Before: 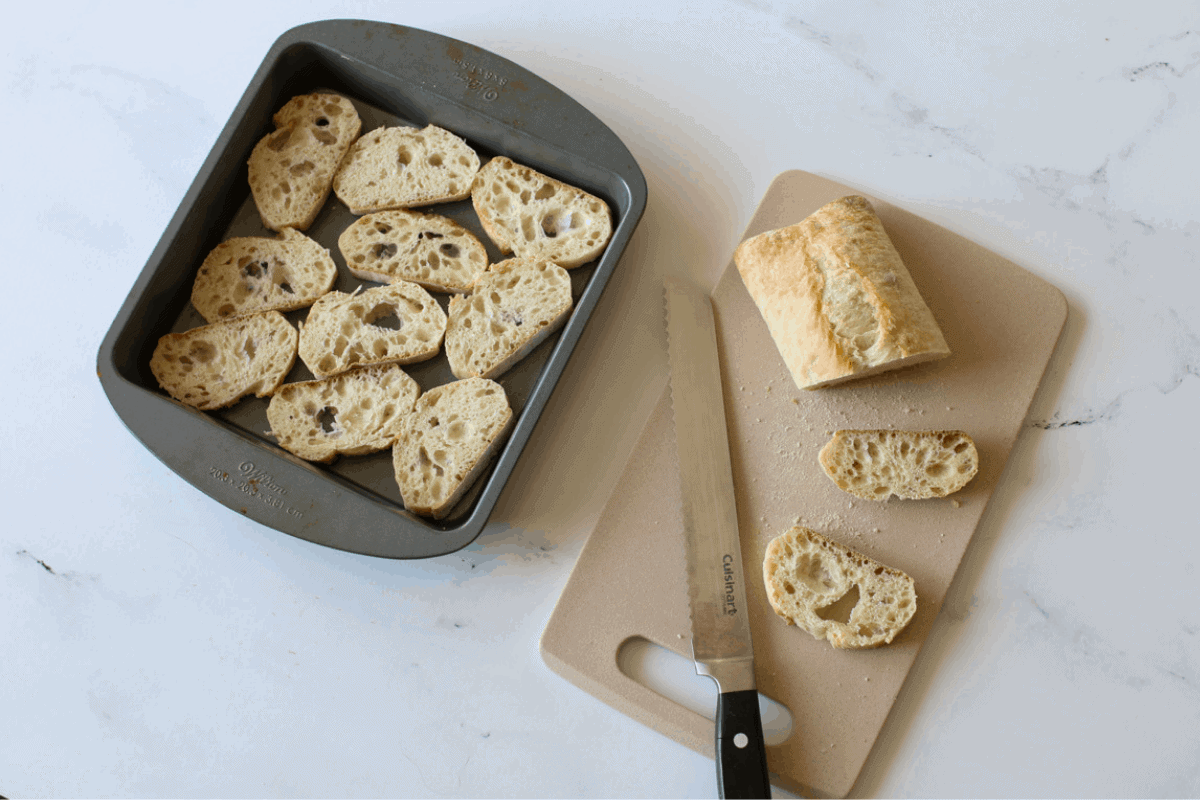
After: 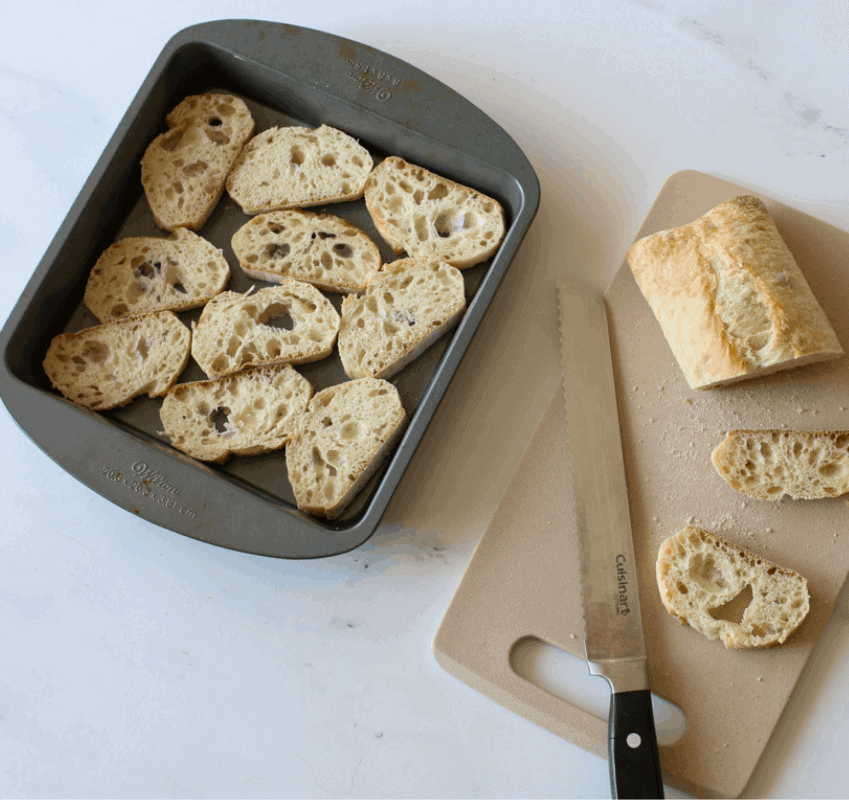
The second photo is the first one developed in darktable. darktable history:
crop and rotate: left 8.946%, right 20.223%
